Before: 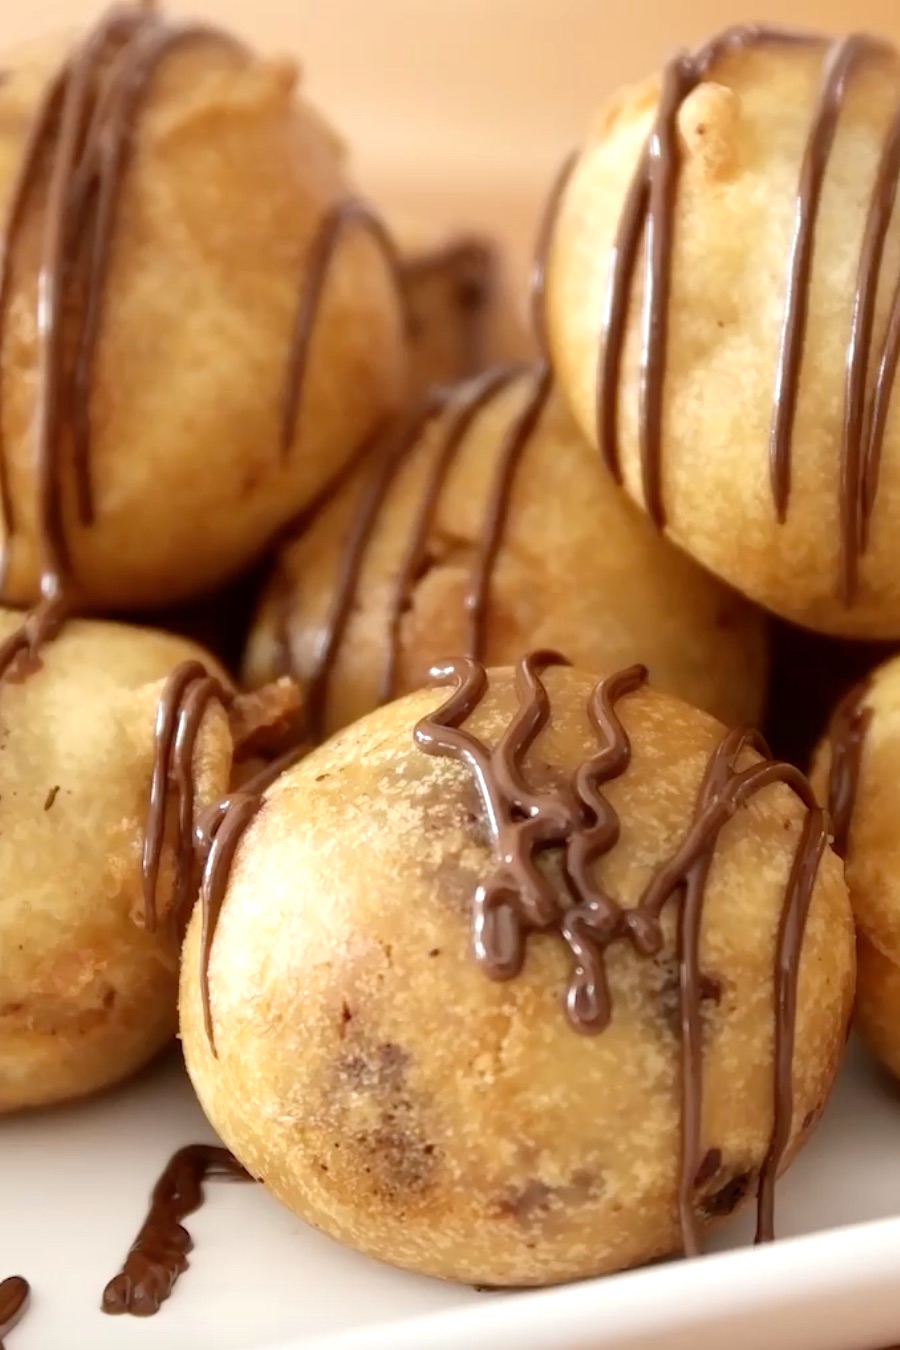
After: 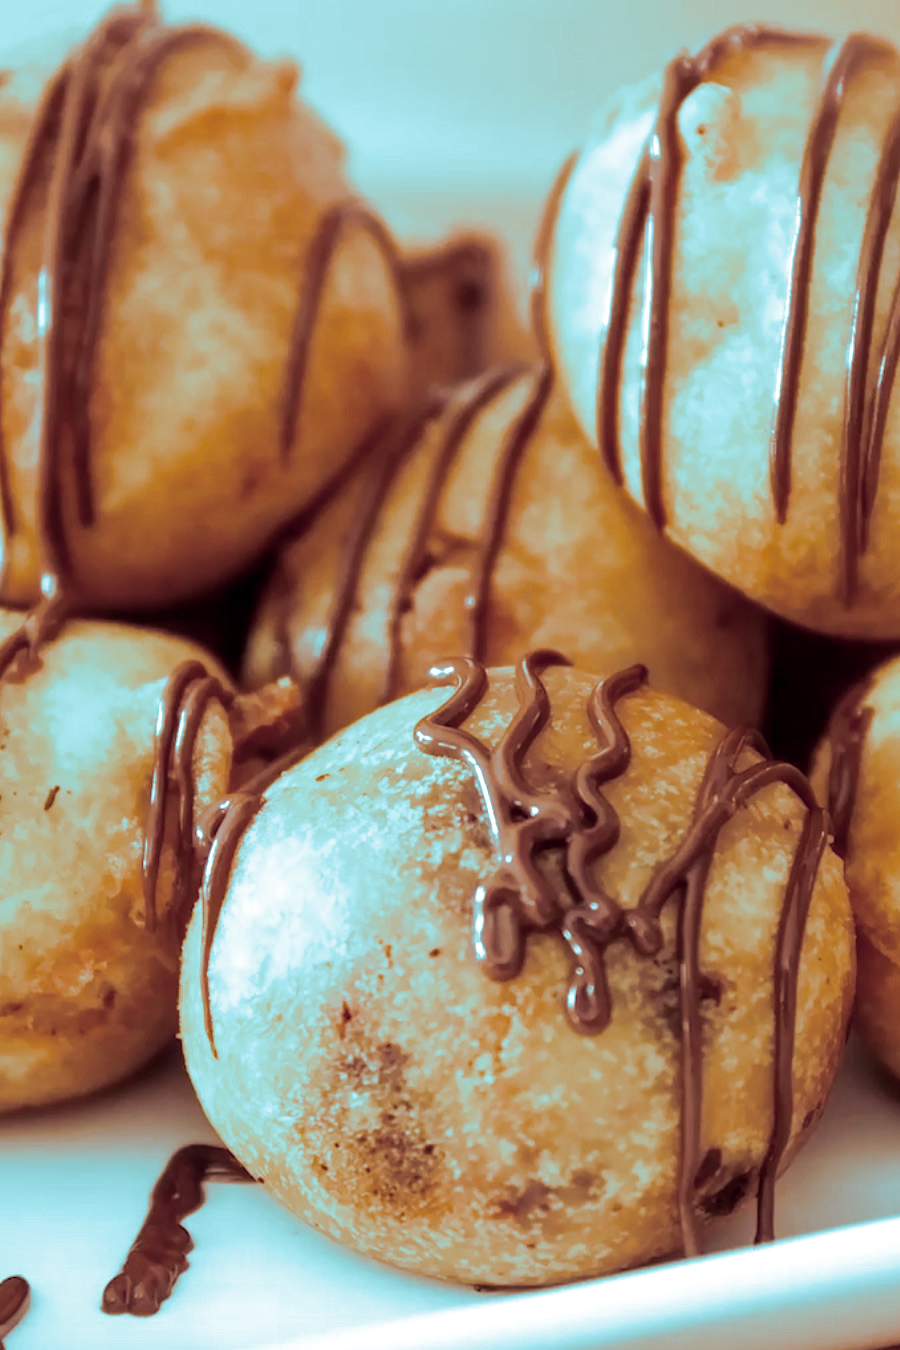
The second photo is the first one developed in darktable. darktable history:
velvia: on, module defaults
split-toning: shadows › hue 327.6°, highlights › hue 198°, highlights › saturation 0.55, balance -21.25, compress 0%
local contrast: on, module defaults
